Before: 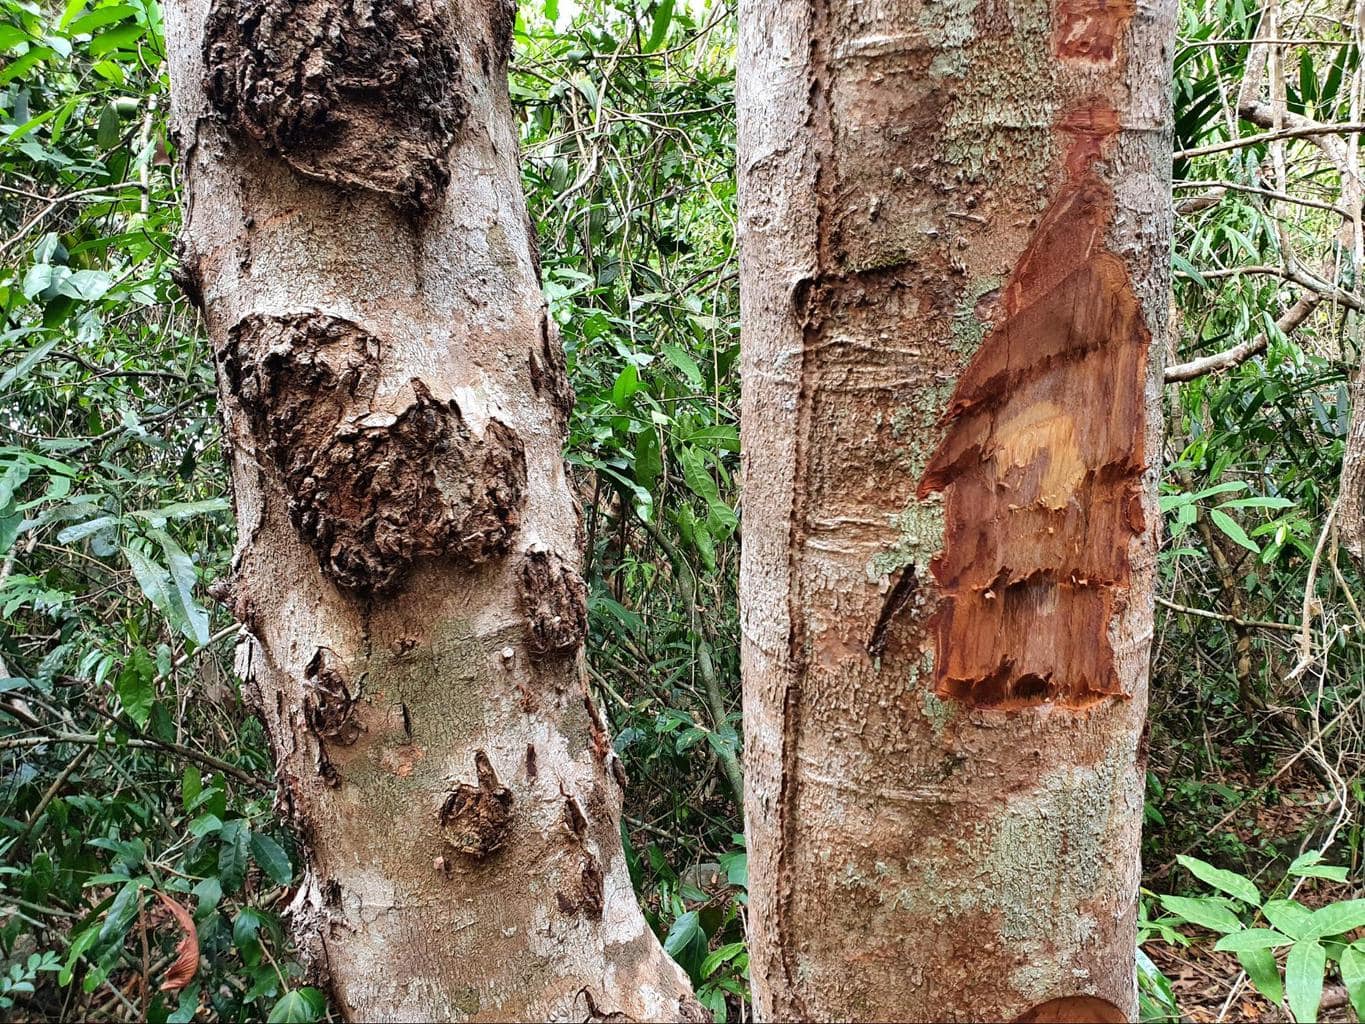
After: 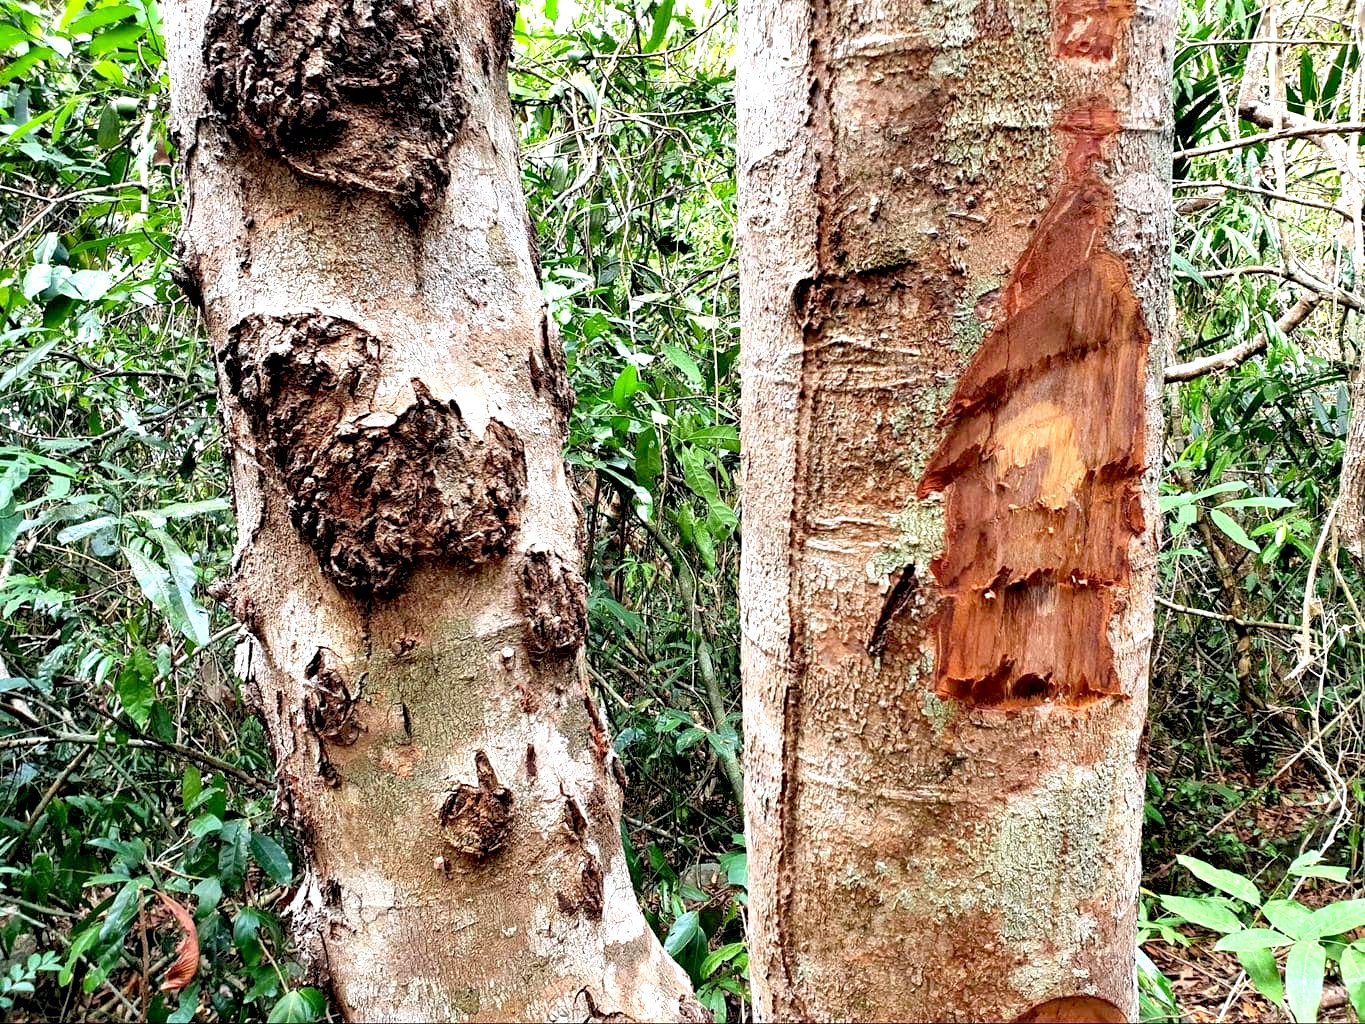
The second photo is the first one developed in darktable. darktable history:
exposure: black level correction 0.011, exposure 0.693 EV, compensate exposure bias true, compensate highlight preservation false
